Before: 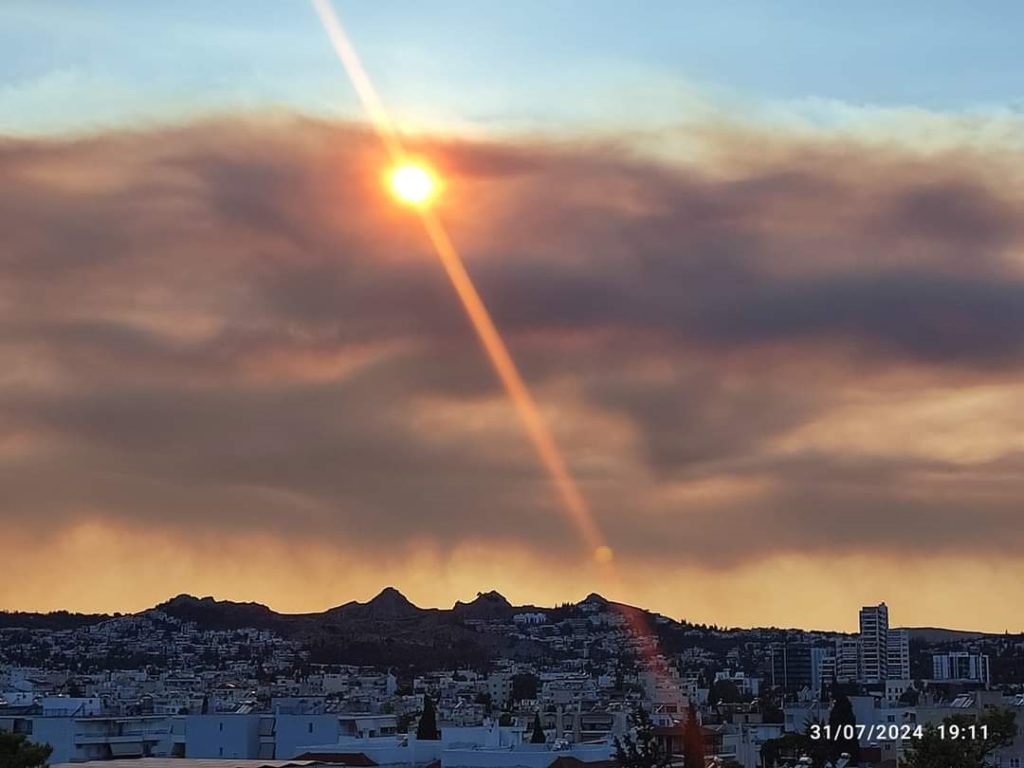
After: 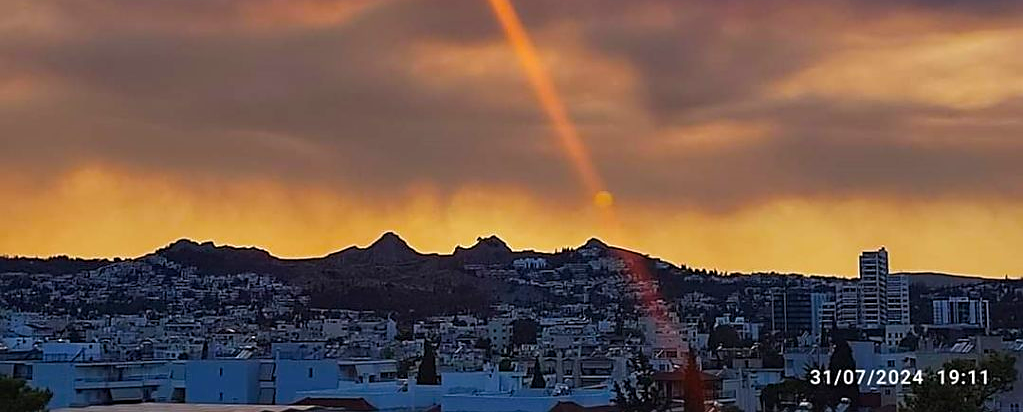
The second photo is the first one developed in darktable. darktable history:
color balance rgb: perceptual saturation grading › global saturation 30%, global vibrance 20%
crop and rotate: top 46.237%
levels: levels [0, 0.499, 1]
sharpen: on, module defaults
